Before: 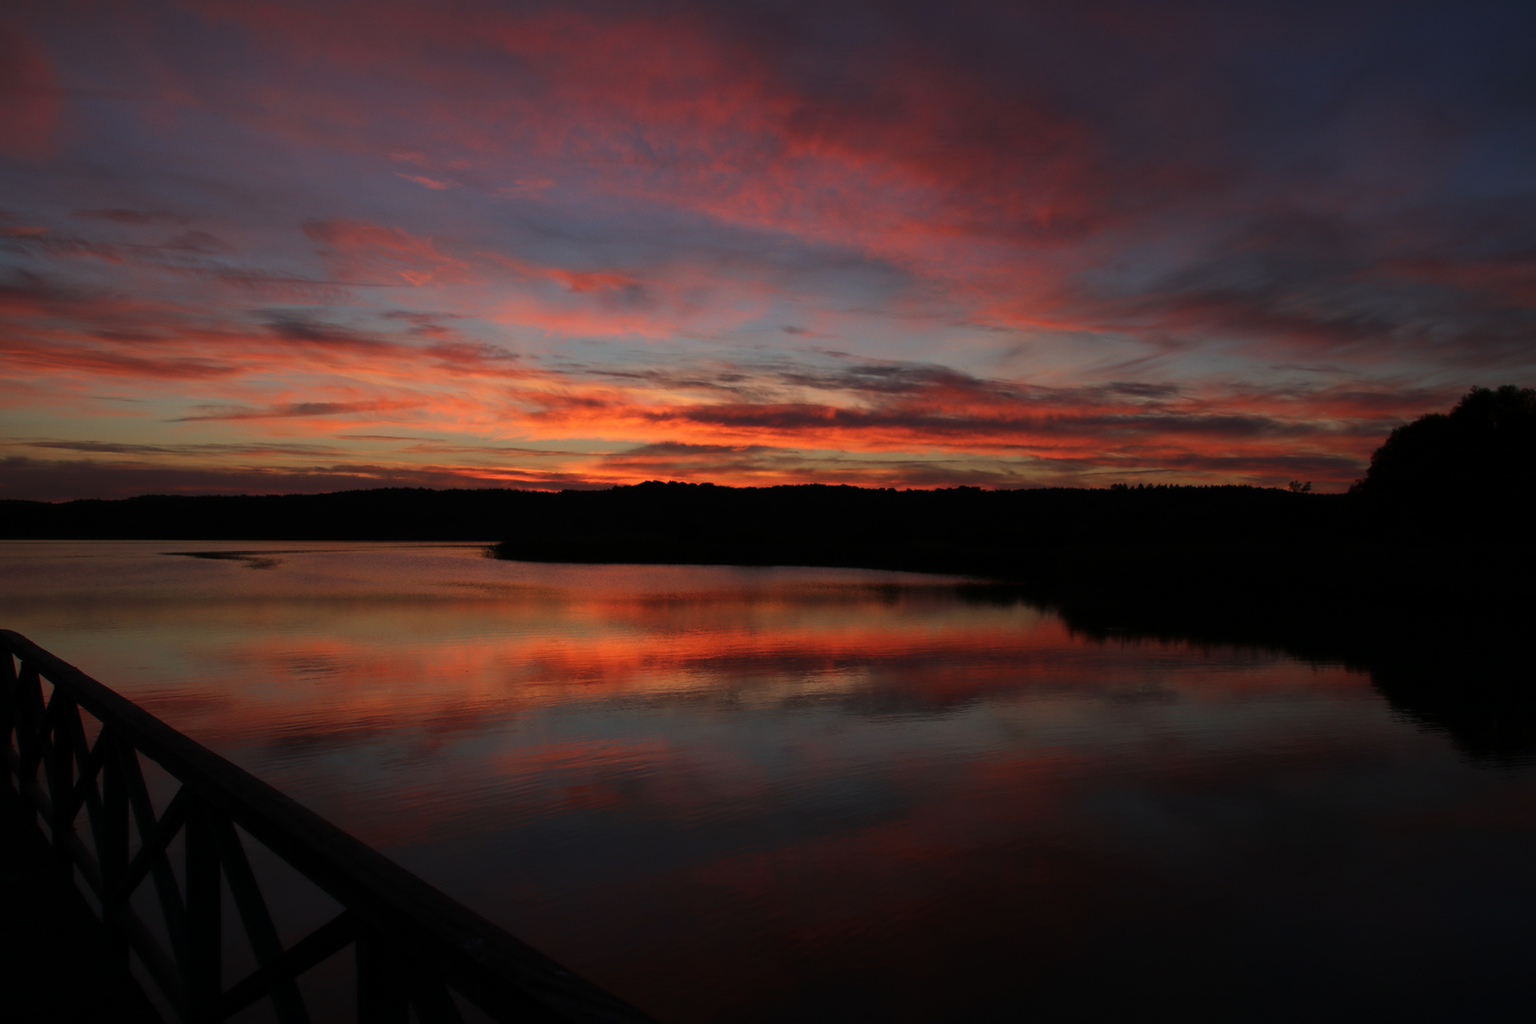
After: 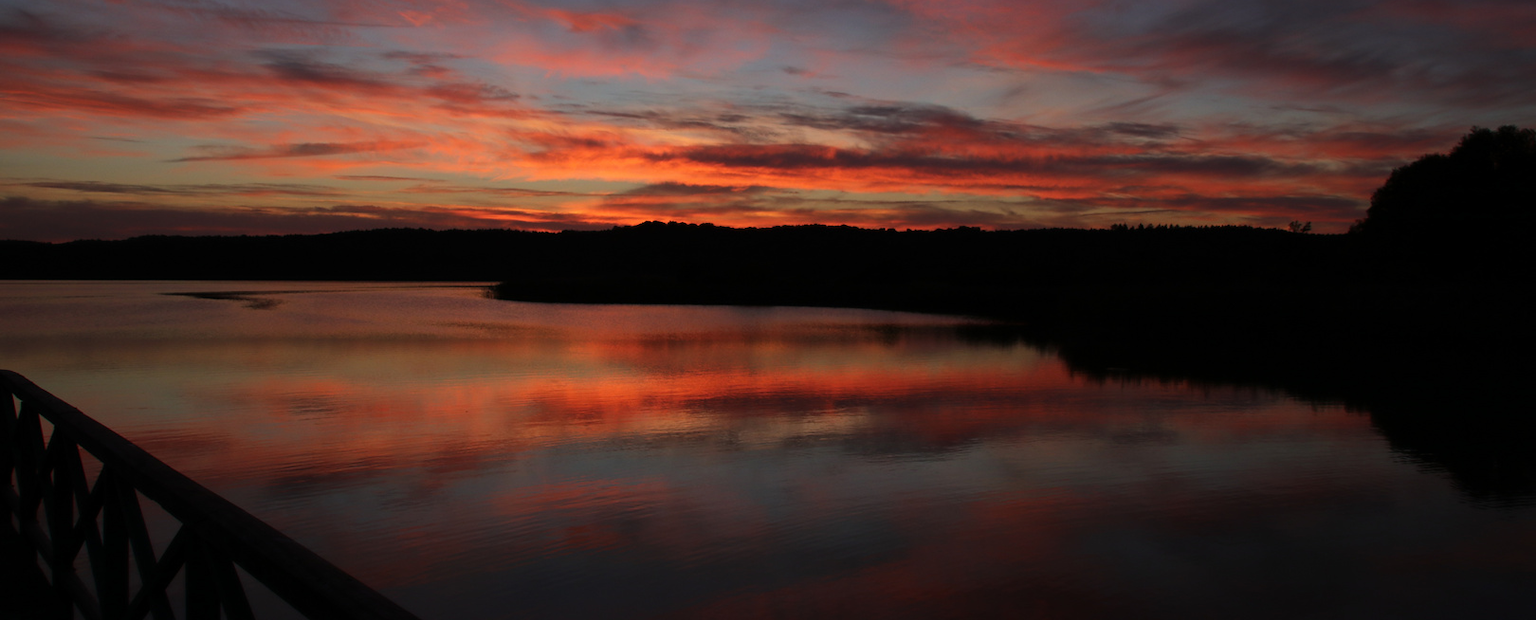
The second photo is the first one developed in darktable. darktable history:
crop and rotate: top 25.463%, bottom 13.928%
tone equalizer: on, module defaults
